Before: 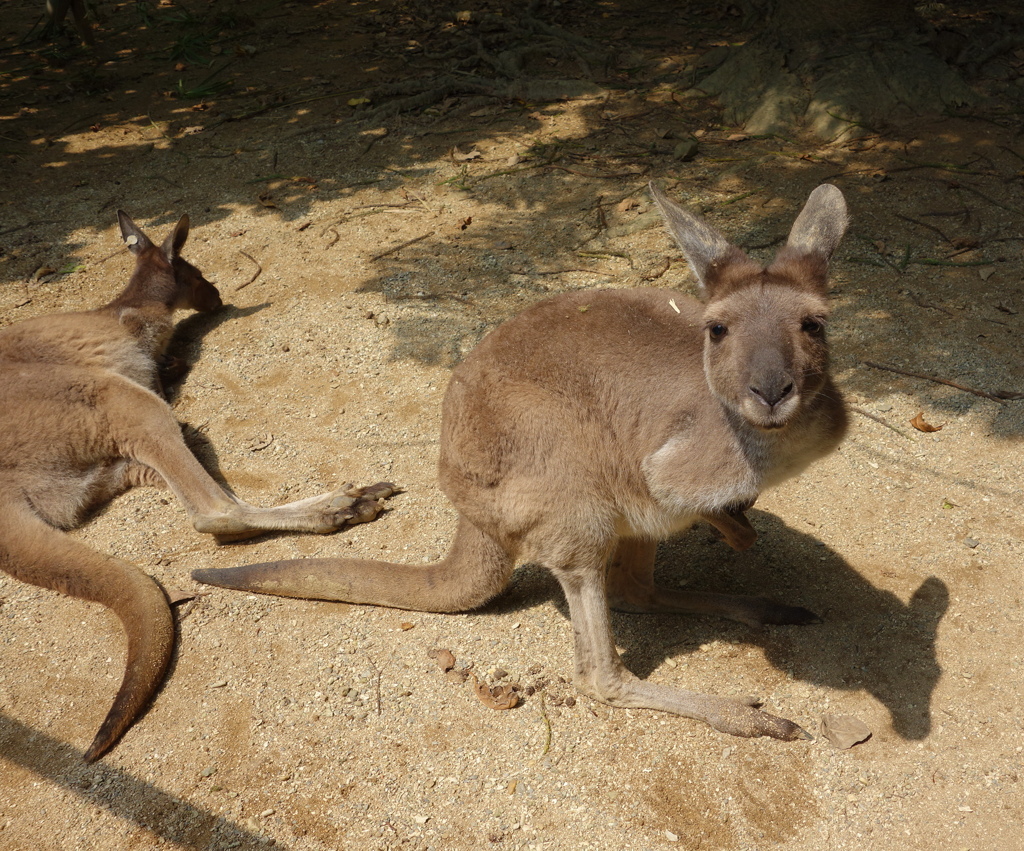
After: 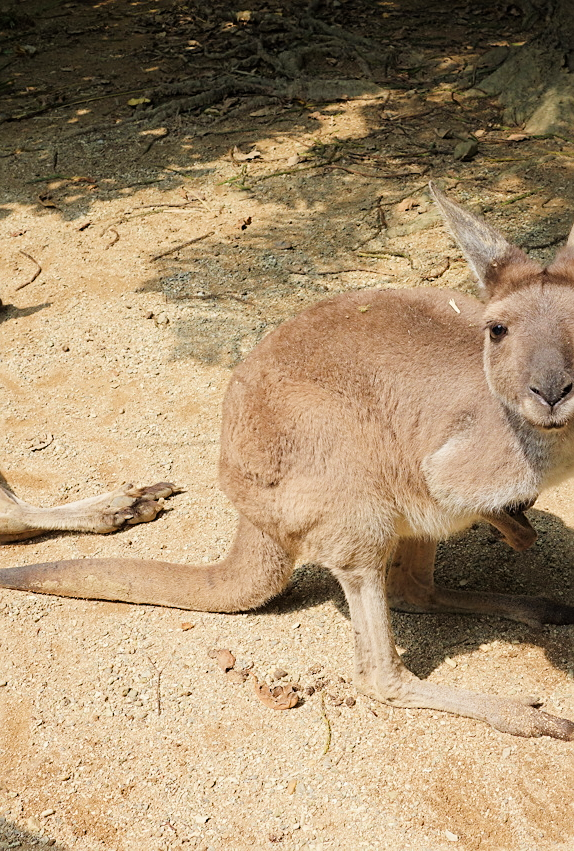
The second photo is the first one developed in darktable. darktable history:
filmic rgb: black relative exposure -7.65 EV, white relative exposure 4.56 EV, threshold 3.01 EV, hardness 3.61, enable highlight reconstruction true
crop: left 21.524%, right 22.402%
sharpen: on, module defaults
exposure: exposure 1.203 EV, compensate highlight preservation false
